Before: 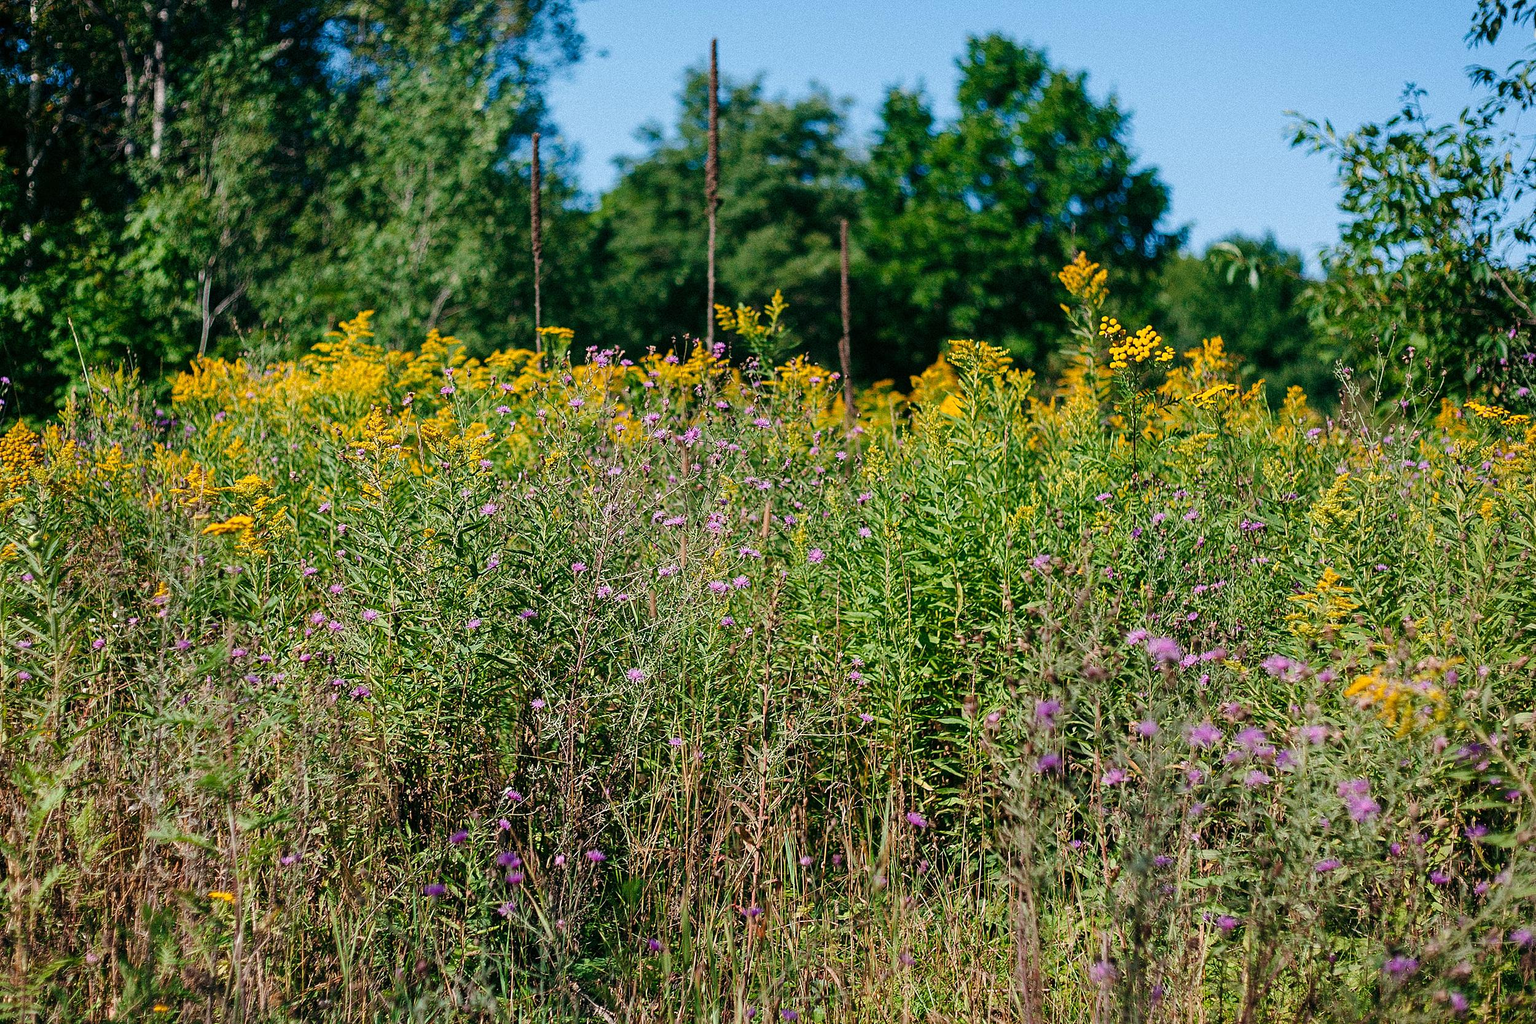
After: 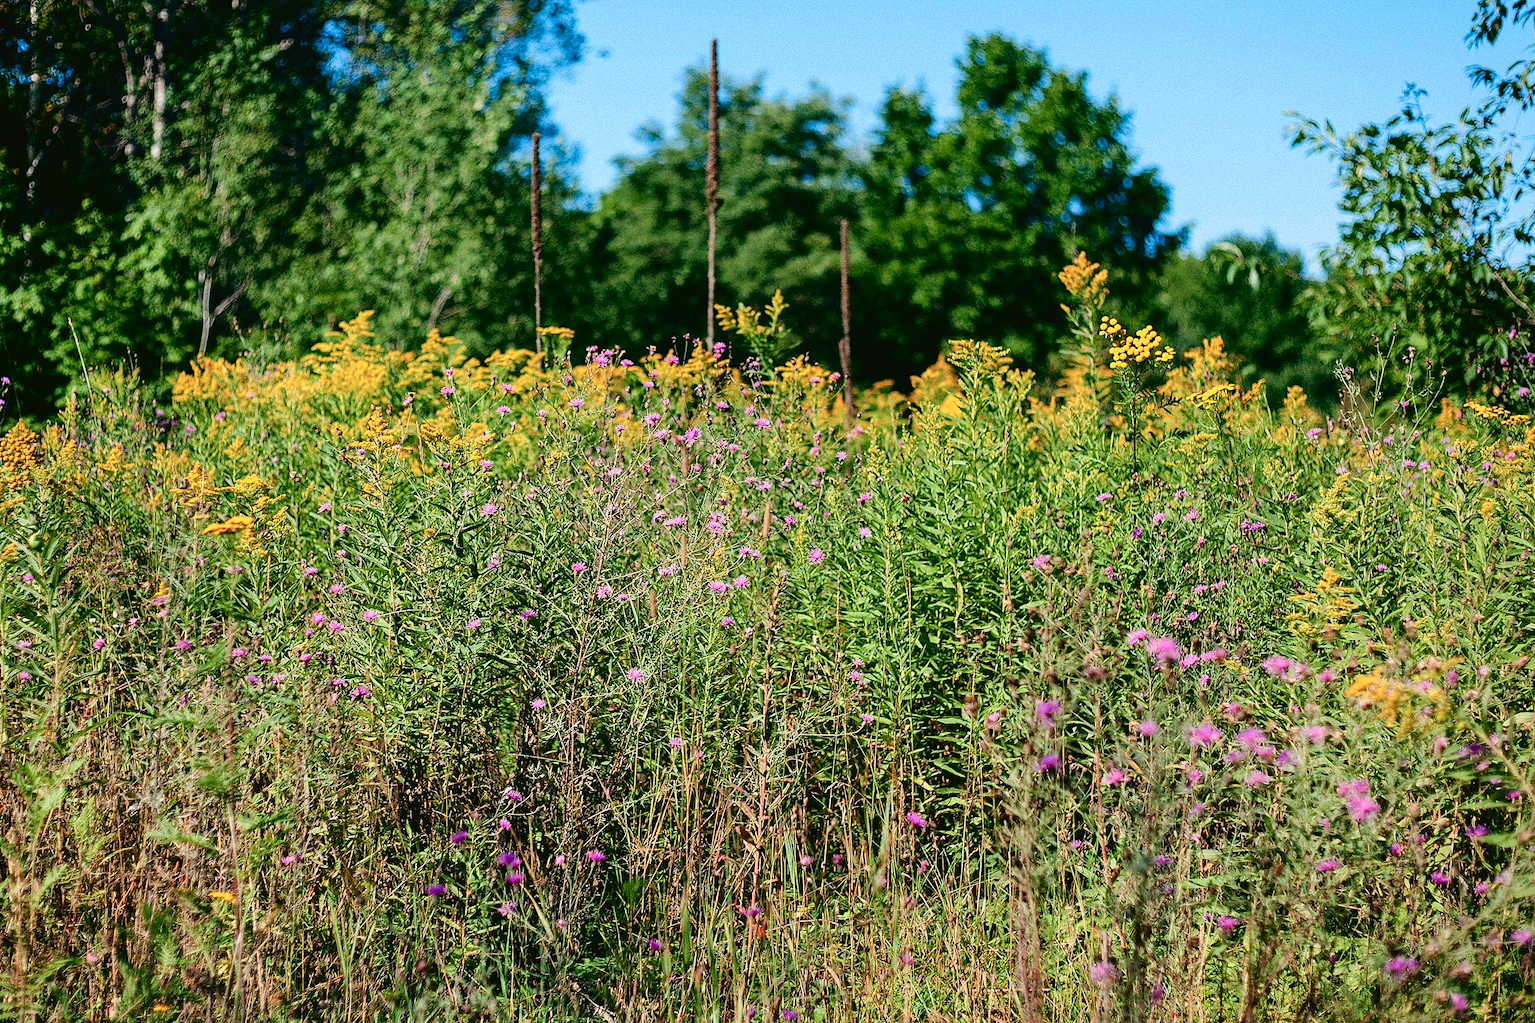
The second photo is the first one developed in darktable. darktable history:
tone curve: curves: ch0 [(0.003, 0.029) (0.037, 0.036) (0.149, 0.117) (0.297, 0.318) (0.422, 0.474) (0.531, 0.6) (0.743, 0.809) (0.889, 0.941) (1, 0.98)]; ch1 [(0, 0) (0.305, 0.325) (0.453, 0.437) (0.482, 0.479) (0.501, 0.5) (0.506, 0.503) (0.564, 0.578) (0.587, 0.625) (0.666, 0.727) (1, 1)]; ch2 [(0, 0) (0.323, 0.277) (0.408, 0.399) (0.45, 0.48) (0.499, 0.502) (0.512, 0.523) (0.57, 0.595) (0.653, 0.671) (0.768, 0.744) (1, 1)], color space Lab, independent channels, preserve colors none
